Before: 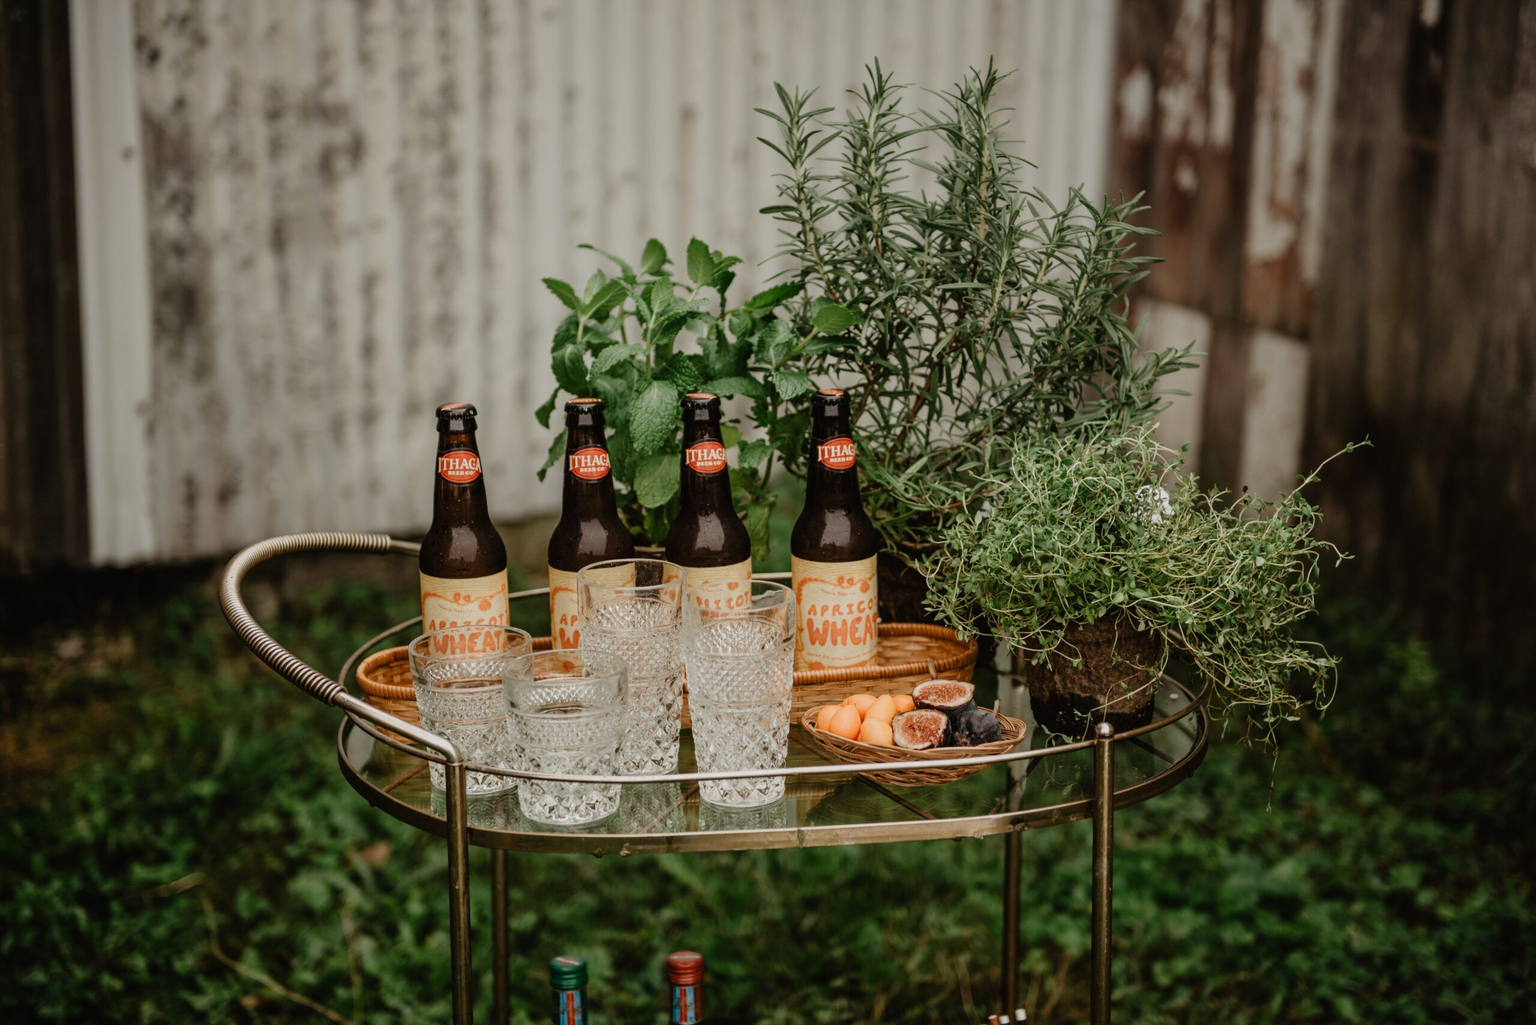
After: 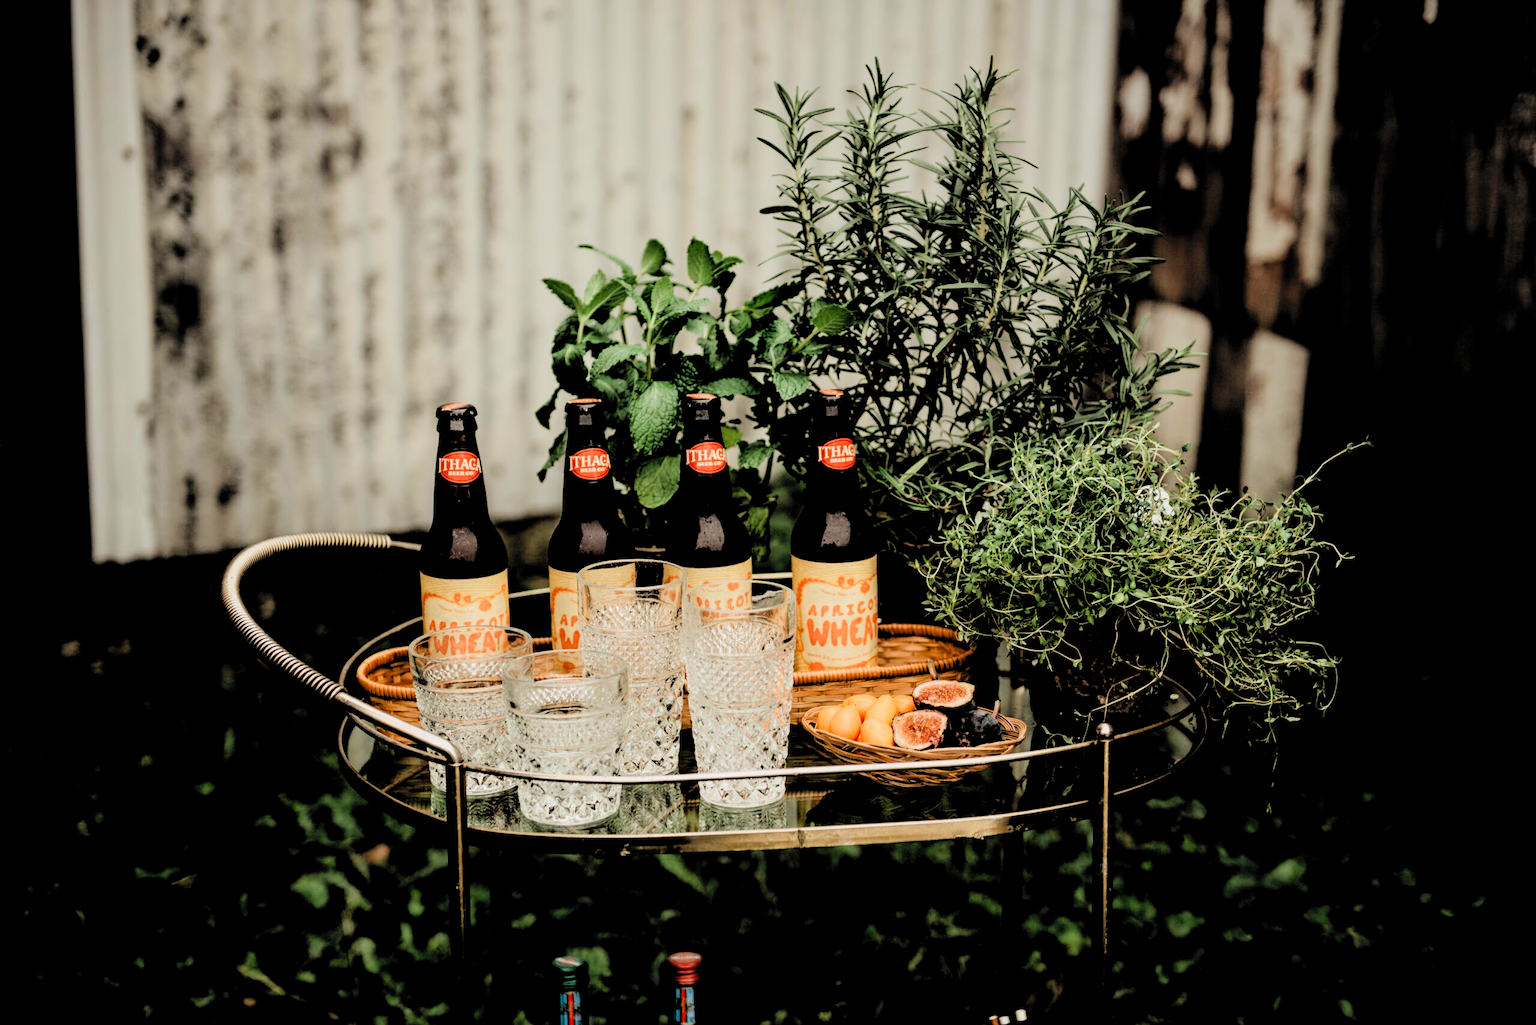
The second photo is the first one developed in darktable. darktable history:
filmic rgb: middle gray luminance 13.63%, black relative exposure -1.99 EV, white relative exposure 3.09 EV, target black luminance 0%, hardness 1.79, latitude 58.97%, contrast 1.735, highlights saturation mix 4.11%, shadows ↔ highlights balance -36.71%
contrast brightness saturation: contrast 0.069, brightness 0.178, saturation 0.417
